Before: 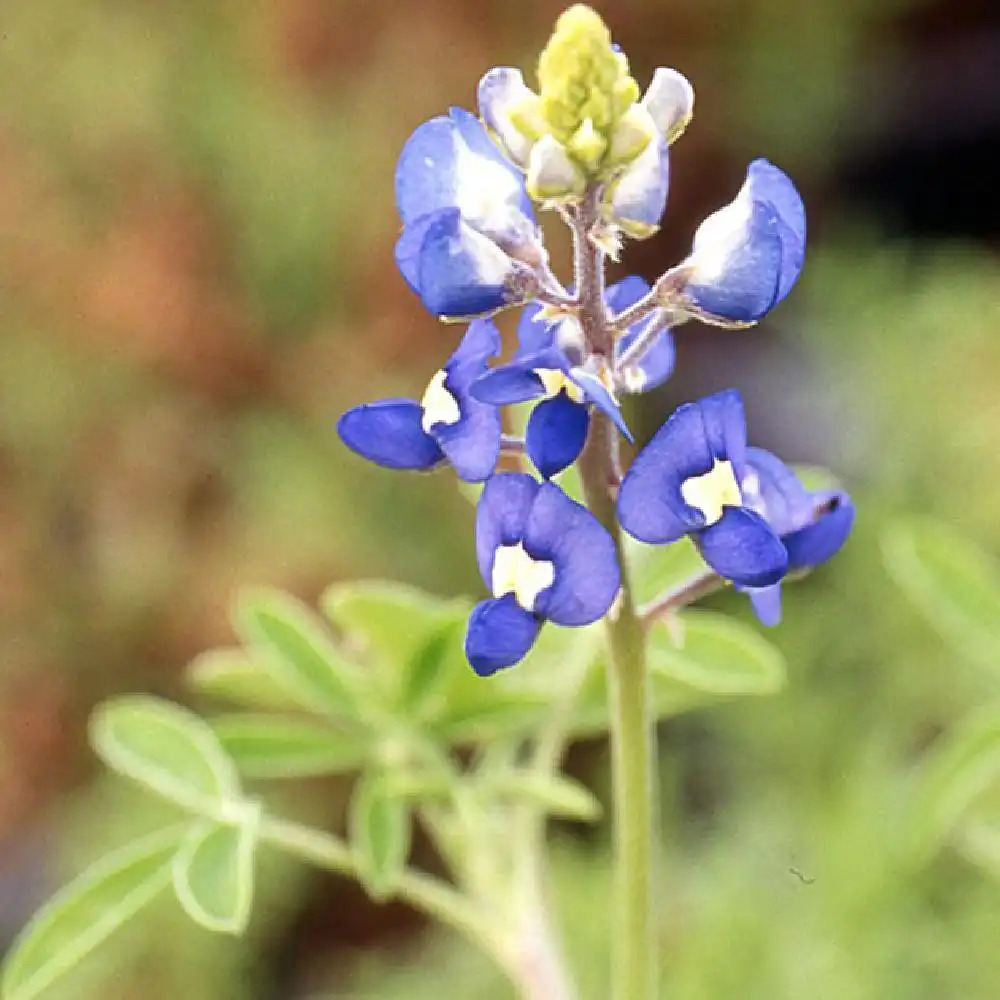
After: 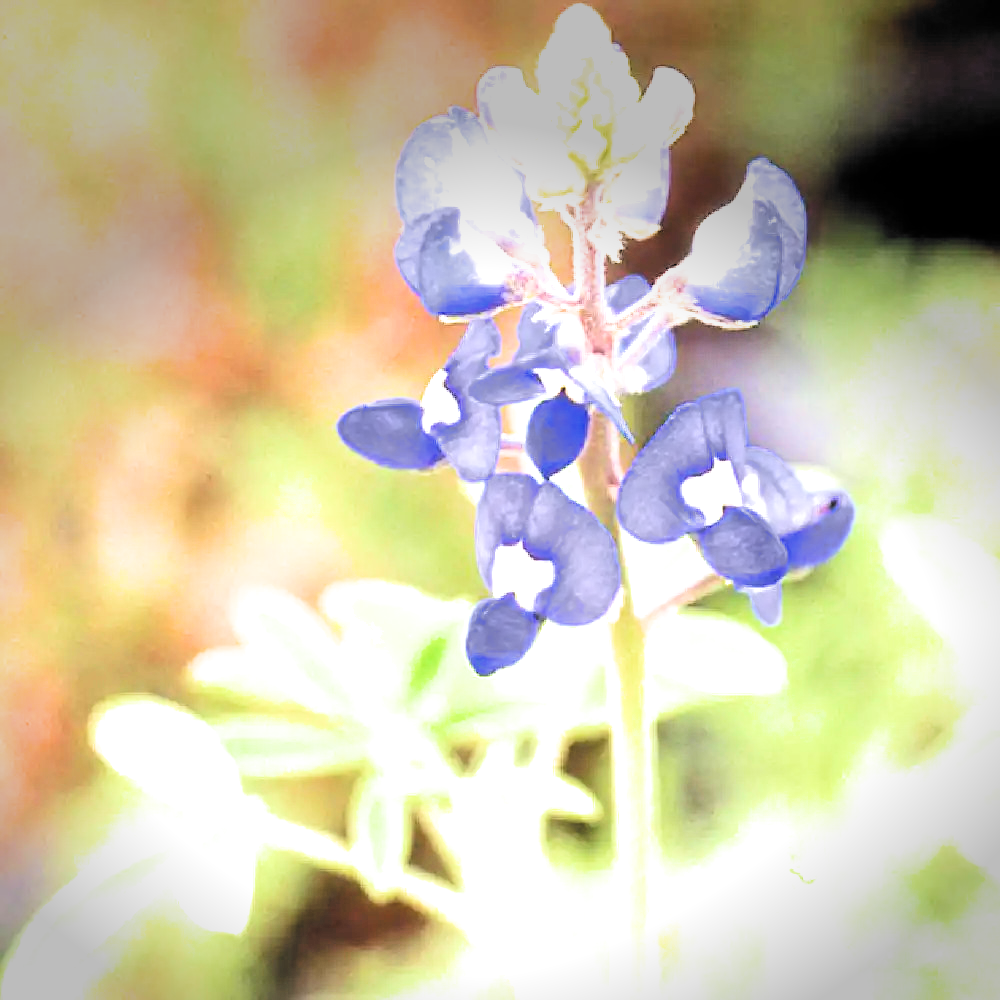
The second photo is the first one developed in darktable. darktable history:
vignetting: fall-off start 90.35%, fall-off radius 38.35%, saturation -0.032, center (-0.03, 0.247), width/height ratio 1.218, shape 1.29, unbound false
exposure: black level correction 0, exposure 1.906 EV, compensate highlight preservation false
filmic rgb: black relative exposure -5.08 EV, white relative exposure 3.54 EV, threshold 2.99 EV, hardness 3.18, contrast 1.393, highlights saturation mix -49.5%, color science v6 (2022), enable highlight reconstruction true
tone equalizer: smoothing diameter 24.93%, edges refinement/feathering 7.62, preserve details guided filter
